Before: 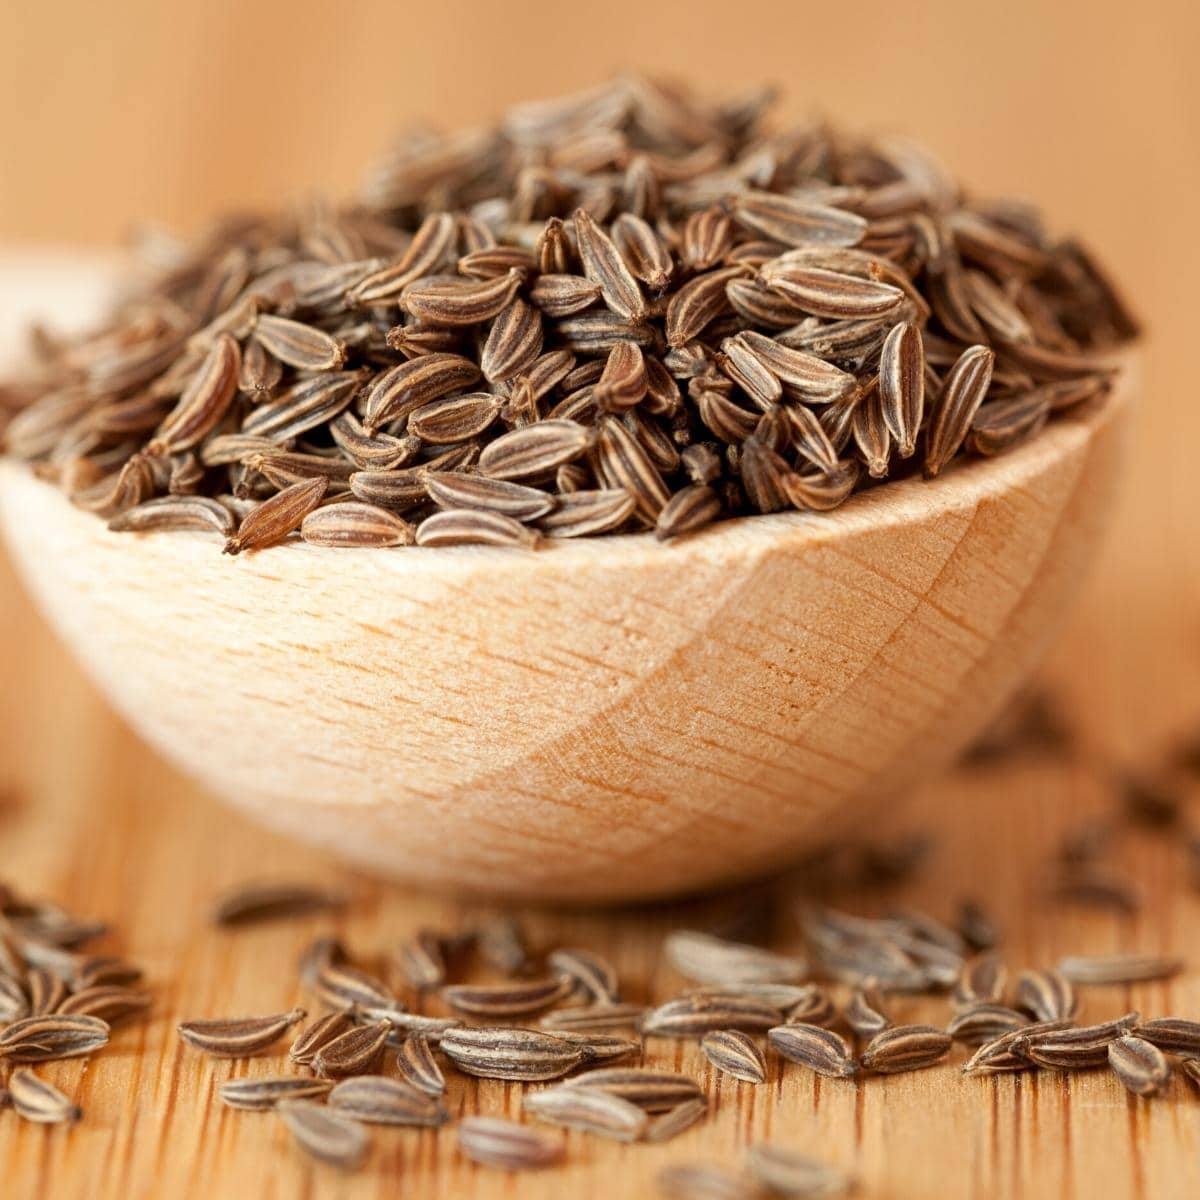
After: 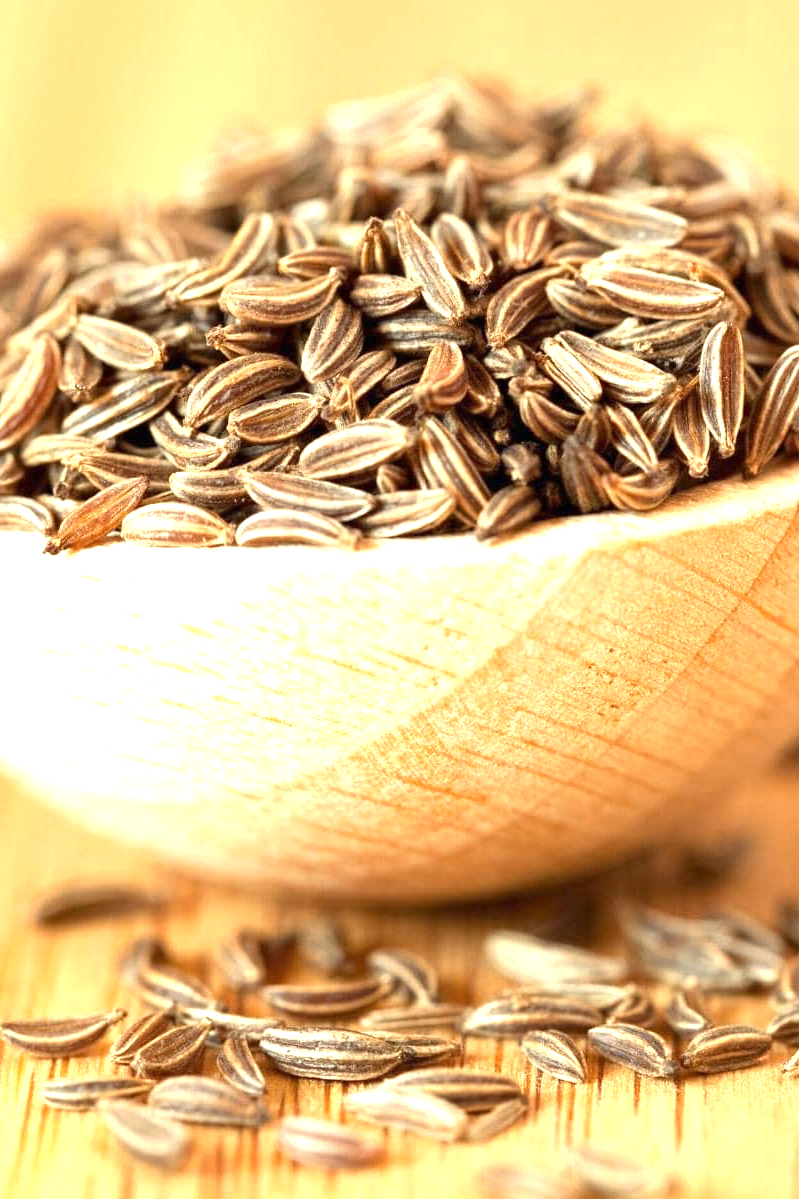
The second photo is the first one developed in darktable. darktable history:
crop and rotate: left 15.055%, right 18.278%
exposure: black level correction 0, exposure 1.2 EV, compensate highlight preservation false
color correction: highlights a* -4.73, highlights b* 5.06, saturation 0.97
